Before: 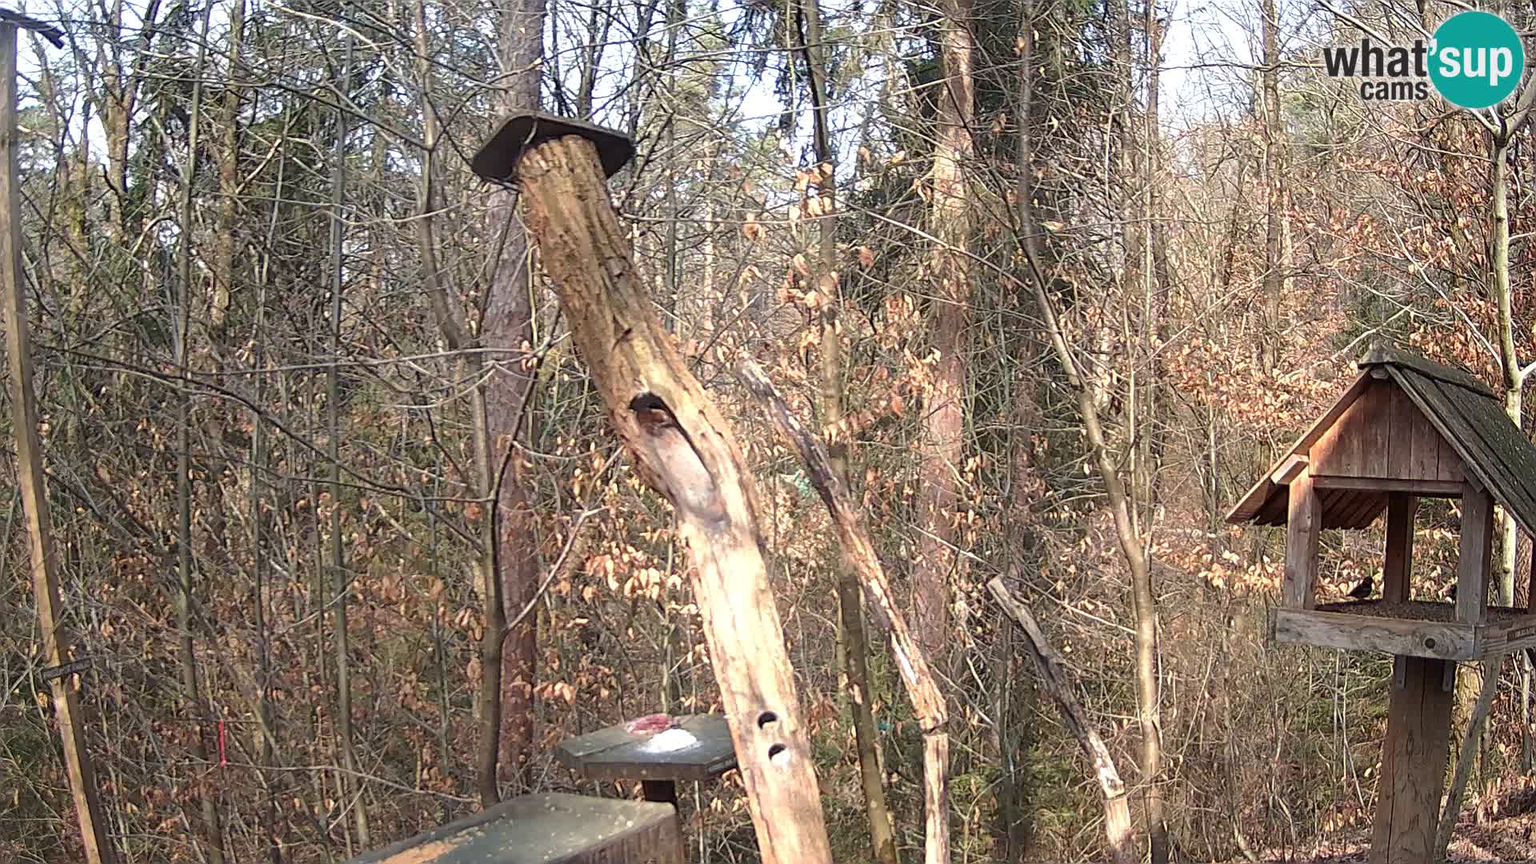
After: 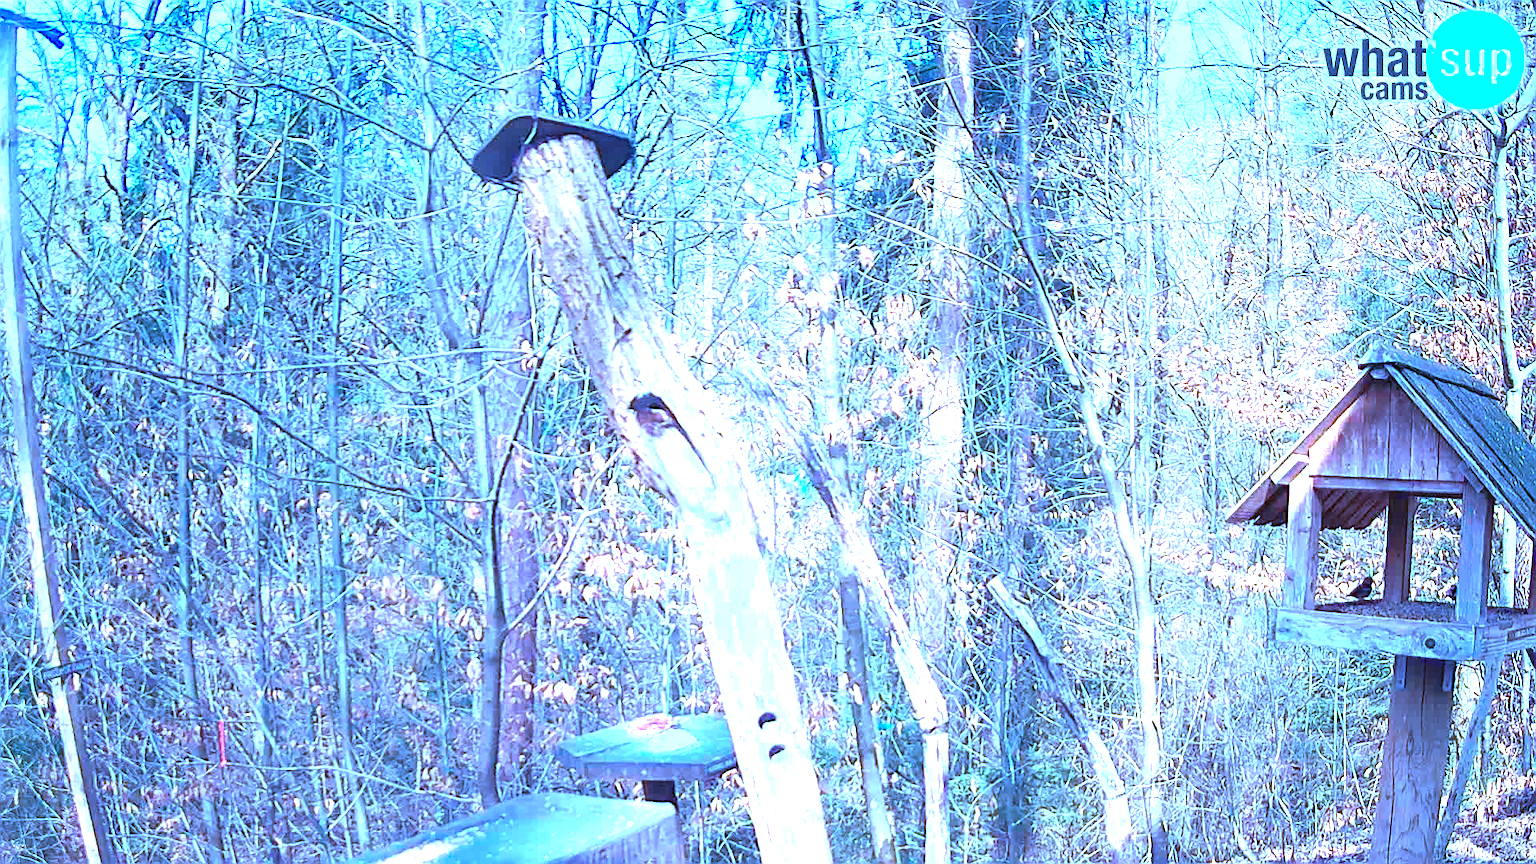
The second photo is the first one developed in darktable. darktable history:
color calibration: gray › normalize channels true, illuminant as shot in camera, x 0.482, y 0.431, temperature 2451.21 K, gamut compression 0.021
exposure: black level correction 0, exposure 1.936 EV, compensate highlight preservation false
